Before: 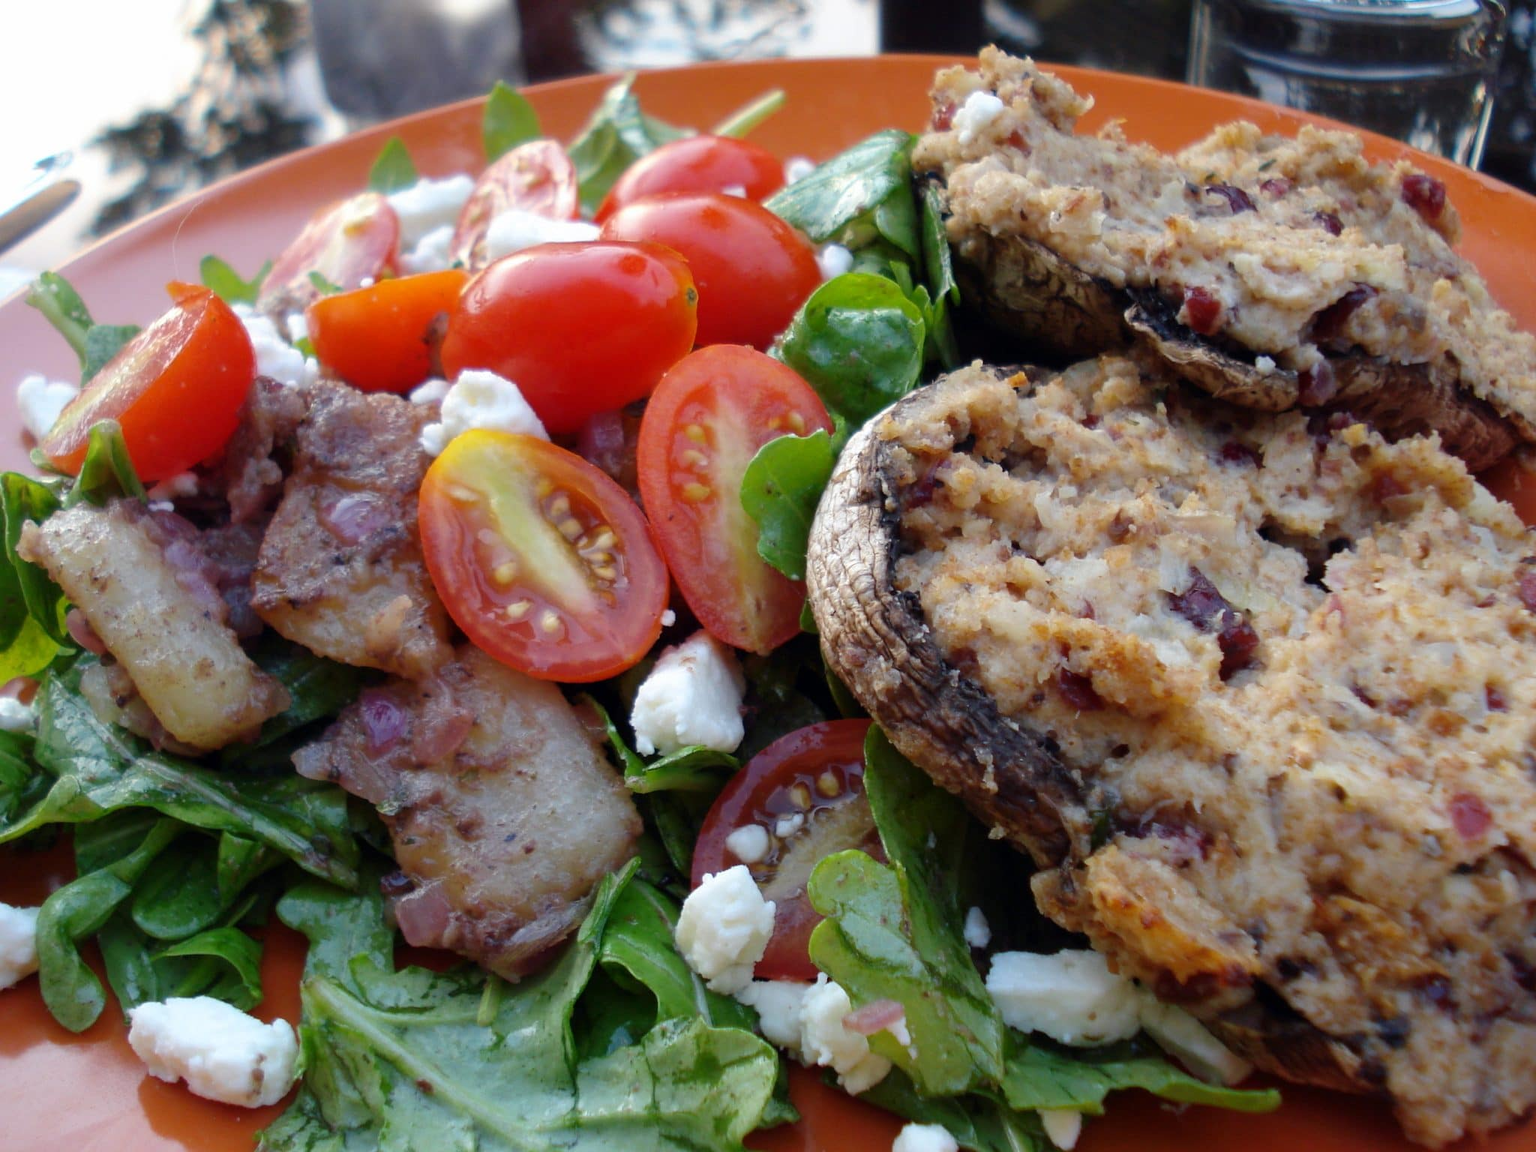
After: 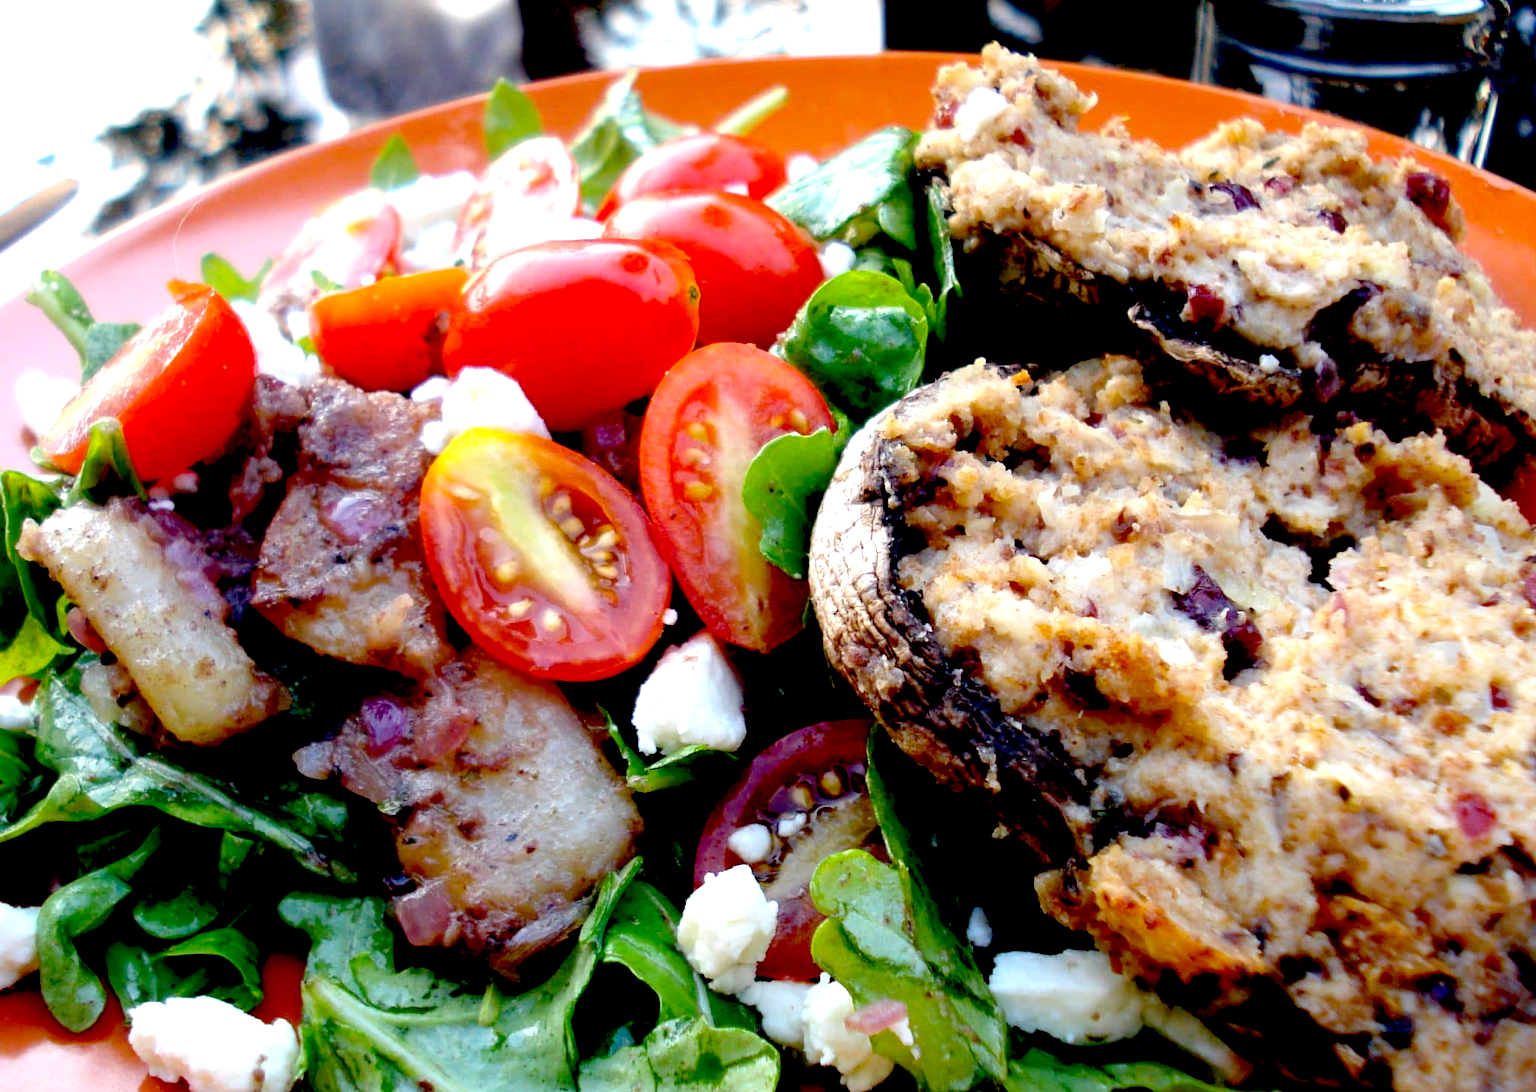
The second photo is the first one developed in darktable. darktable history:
crop: top 0.302%, right 0.26%, bottom 5.085%
exposure: black level correction 0.036, exposure 0.902 EV, compensate highlight preservation false
